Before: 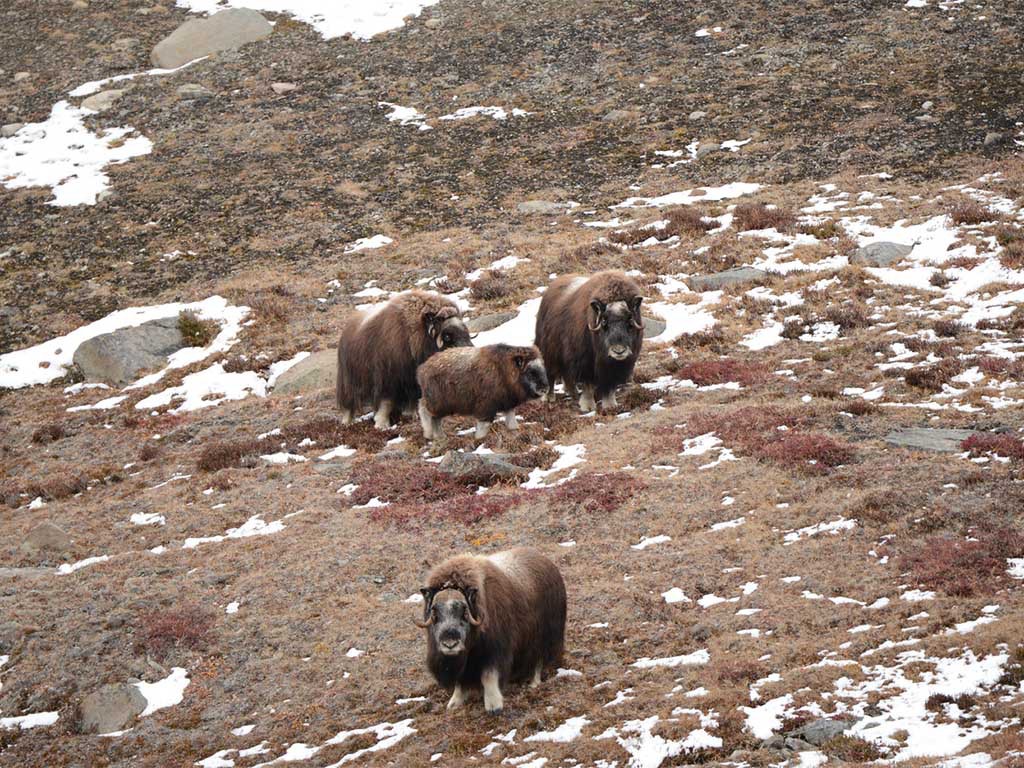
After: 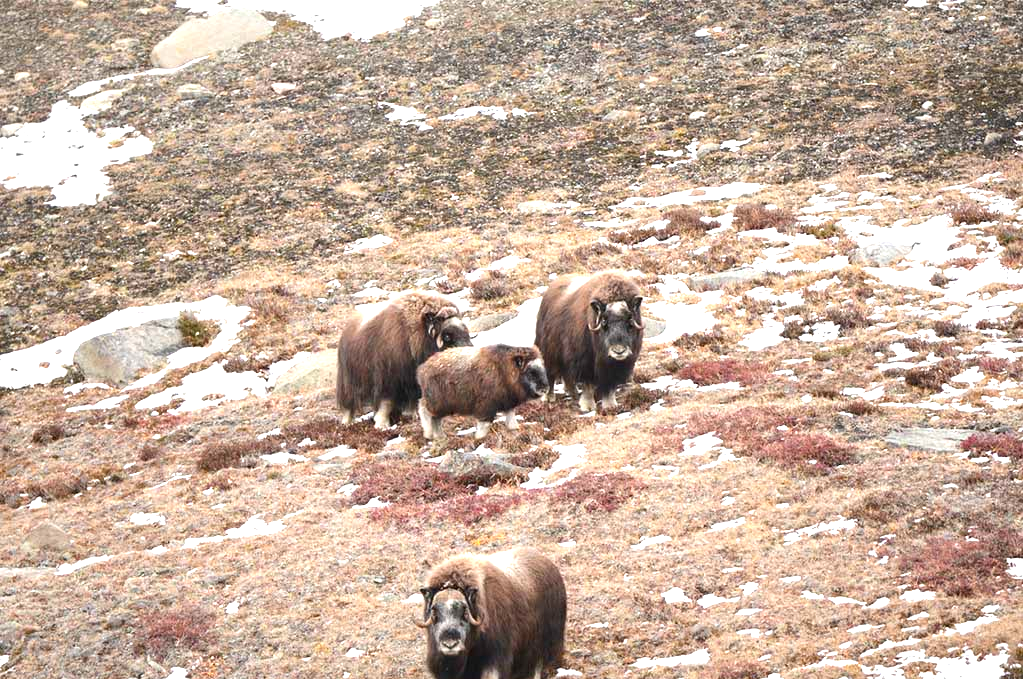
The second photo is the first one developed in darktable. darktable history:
exposure: exposure 1.138 EV, compensate highlight preservation false
crop and rotate: top 0%, bottom 11.521%
